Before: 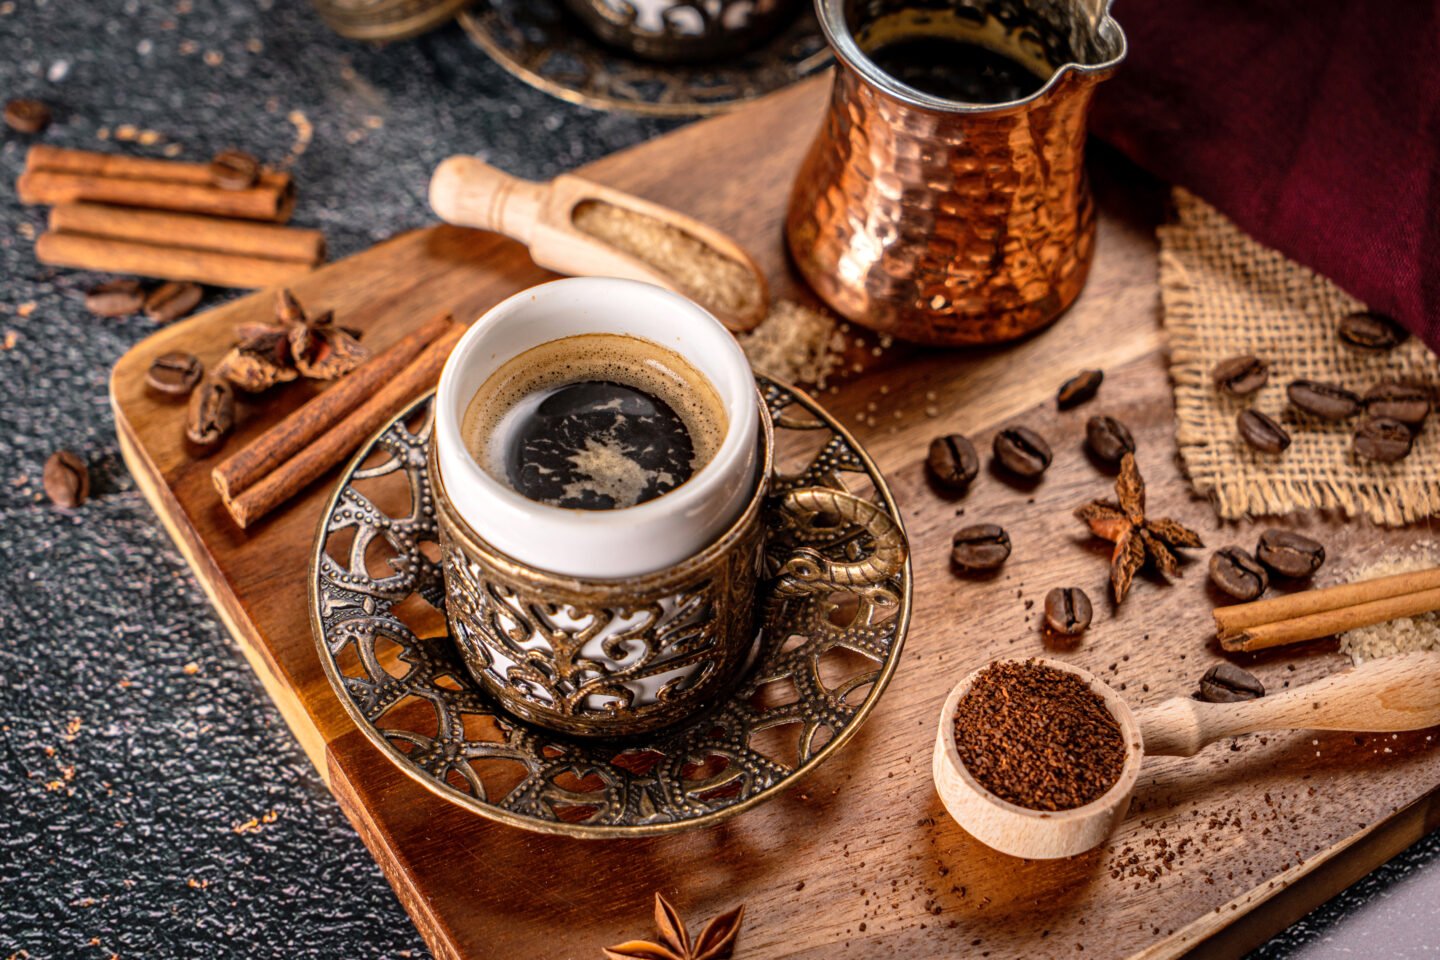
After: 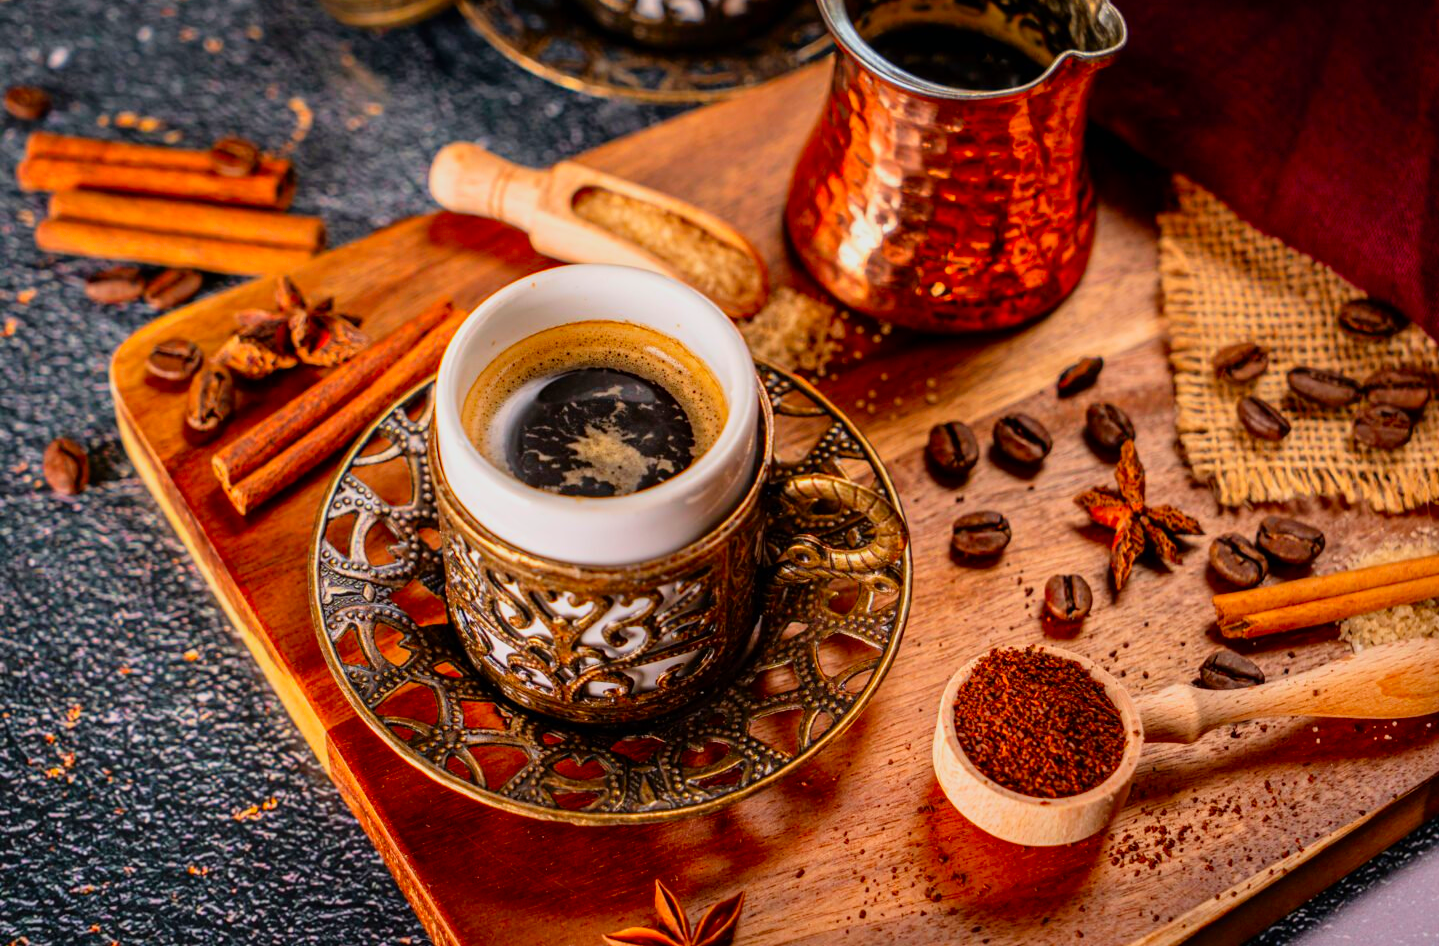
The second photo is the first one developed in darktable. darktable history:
filmic rgb: black relative exposure -14.29 EV, white relative exposure 3.36 EV, hardness 7.82, contrast 0.995
color correction: highlights b* -0.031, saturation 1.79
crop: top 1.361%, right 0.031%
